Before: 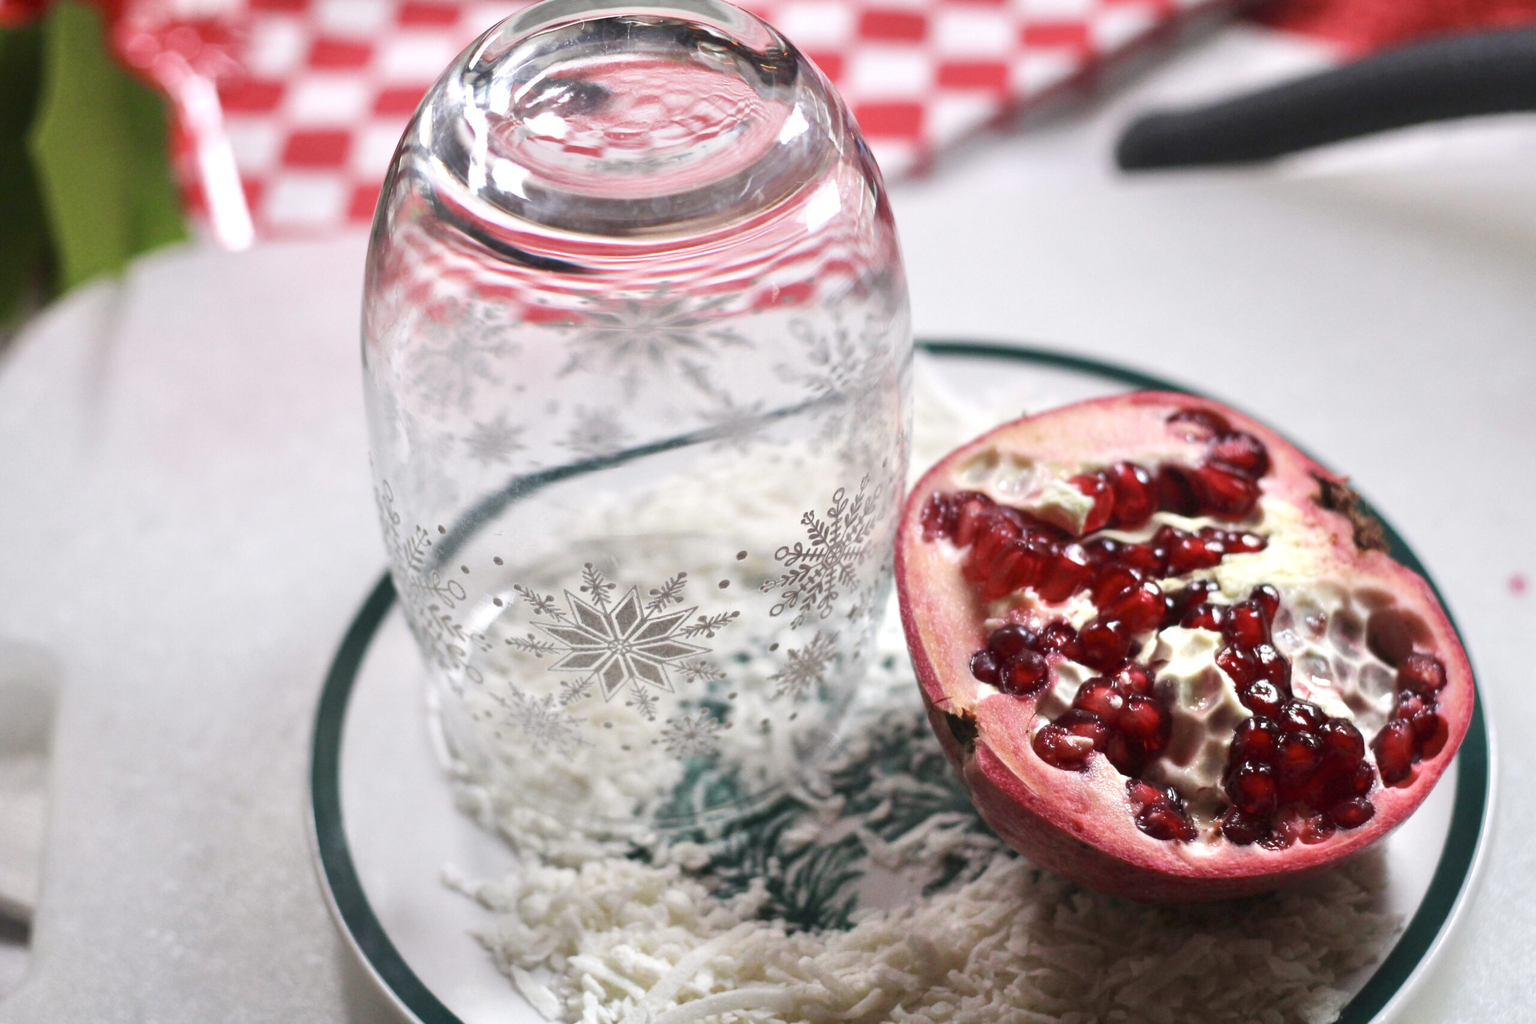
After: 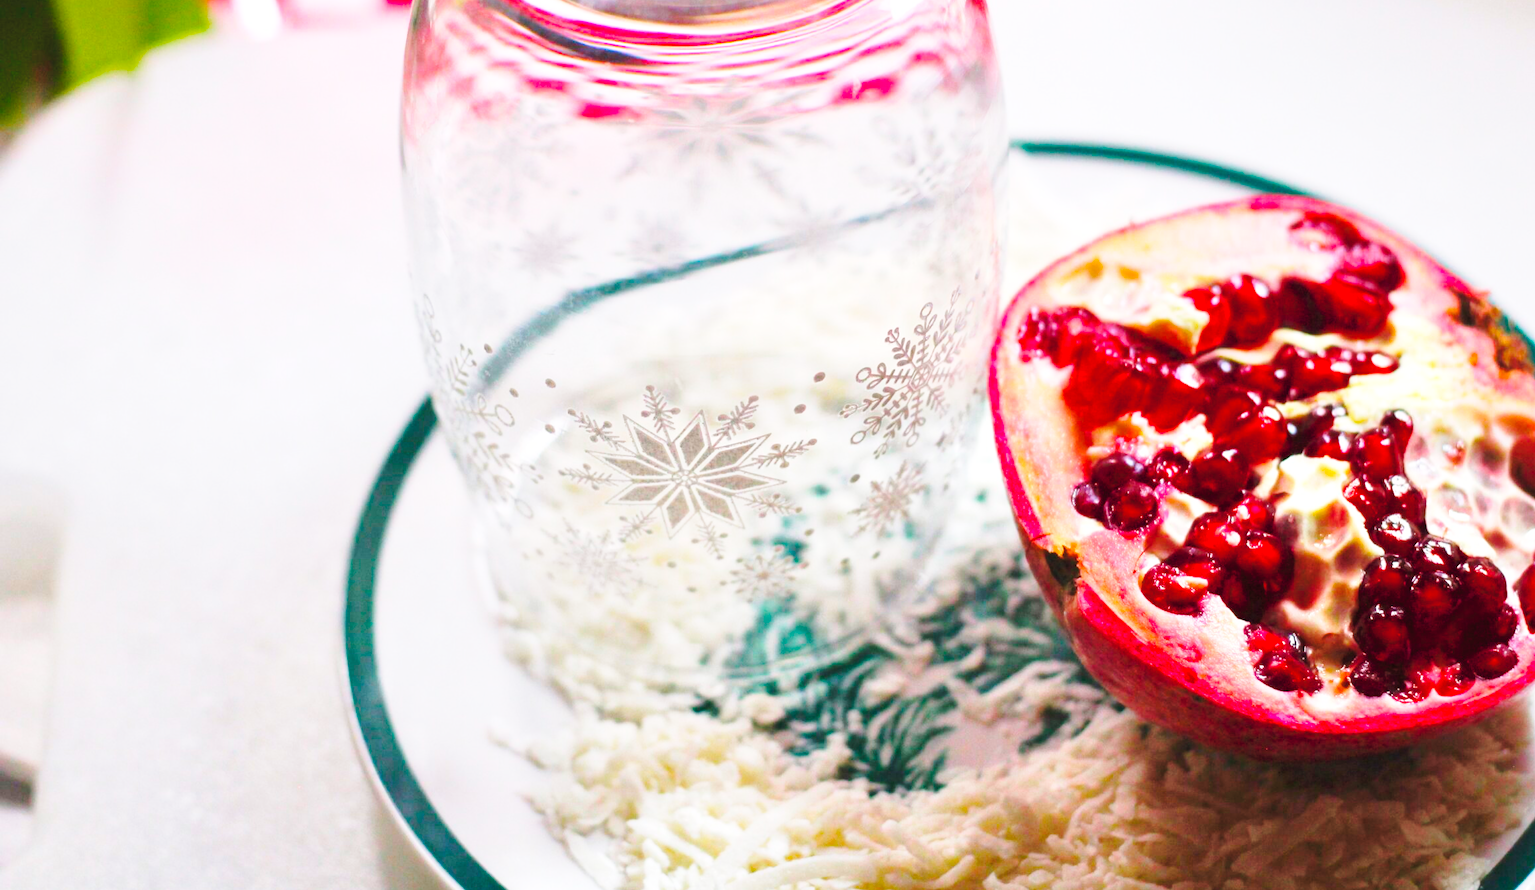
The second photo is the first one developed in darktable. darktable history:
crop: top 20.916%, right 9.437%, bottom 0.316%
color balance rgb: linear chroma grading › global chroma 25%, perceptual saturation grading › global saturation 50%
contrast brightness saturation: brightness 0.13
base curve: curves: ch0 [(0, 0) (0.028, 0.03) (0.121, 0.232) (0.46, 0.748) (0.859, 0.968) (1, 1)], preserve colors none
rotate and perspective: automatic cropping original format, crop left 0, crop top 0
